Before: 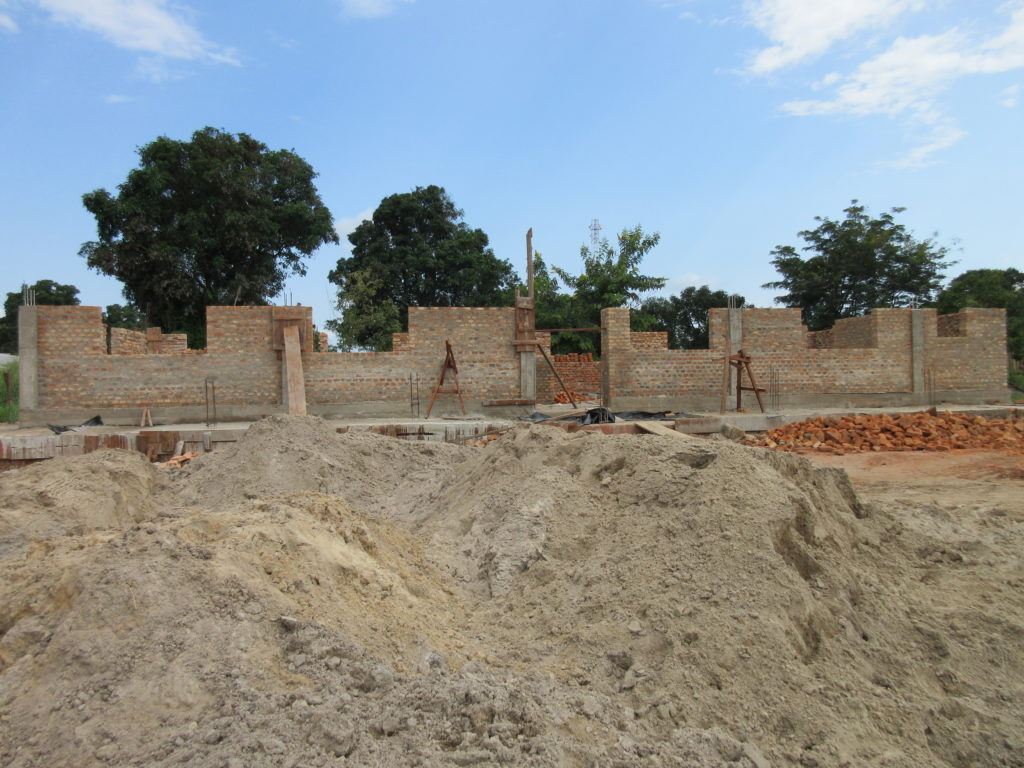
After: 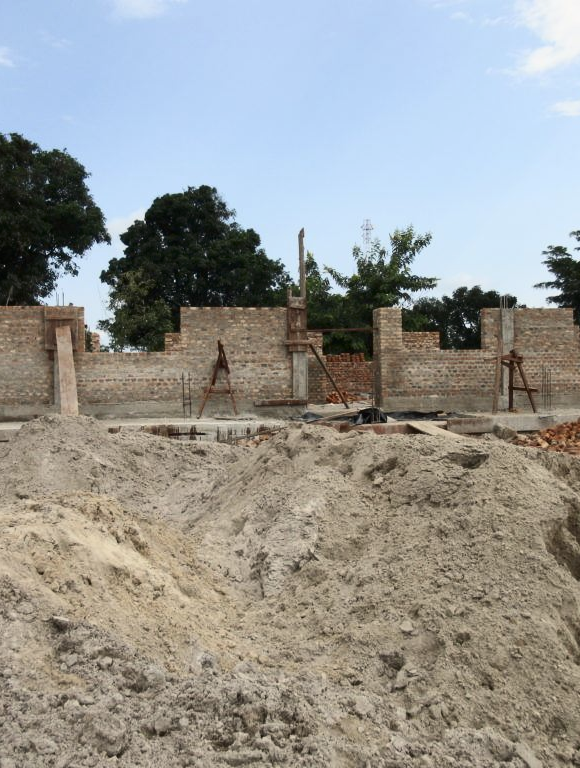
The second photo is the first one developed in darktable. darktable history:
crop and rotate: left 22.345%, right 21.003%
color correction: highlights a* 0.812, highlights b* 2.75, saturation 1.1
contrast brightness saturation: contrast 0.247, saturation -0.311
